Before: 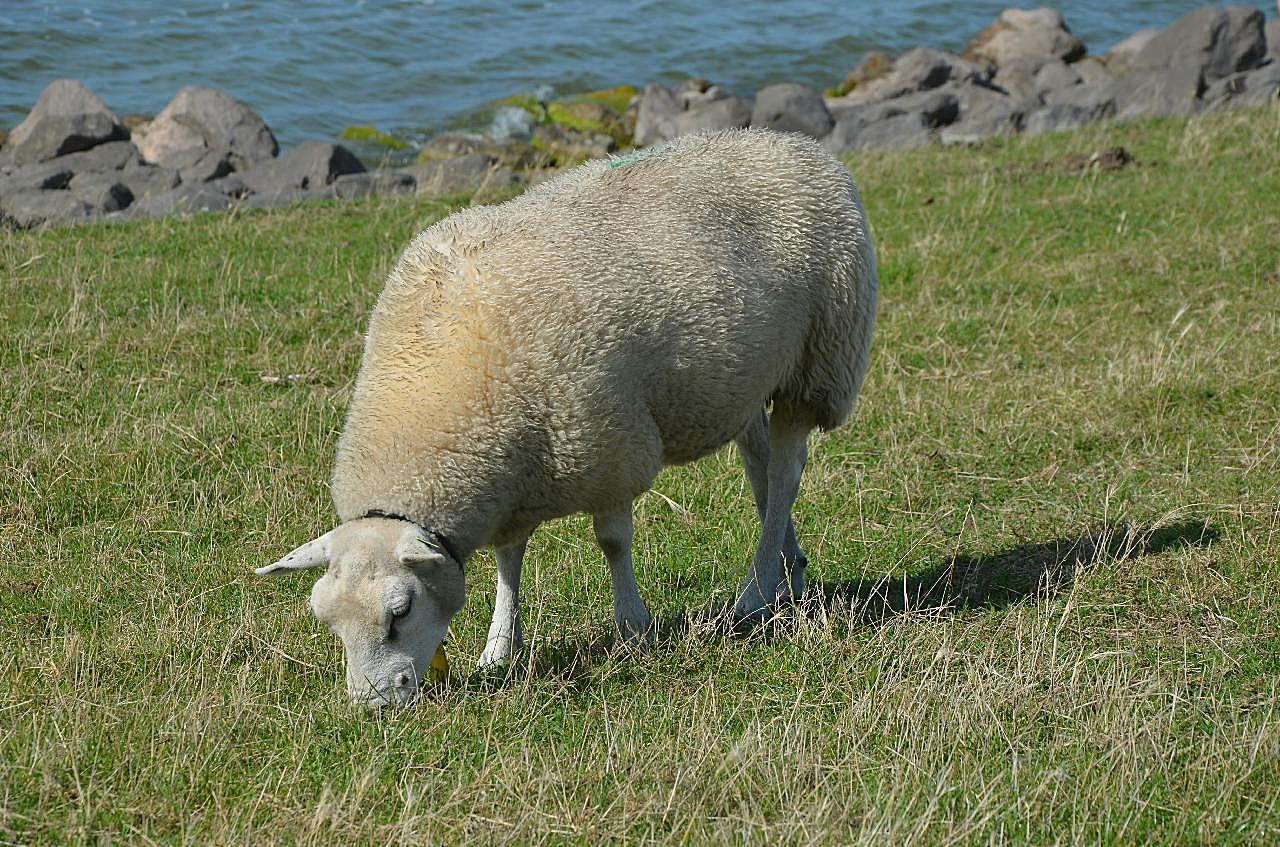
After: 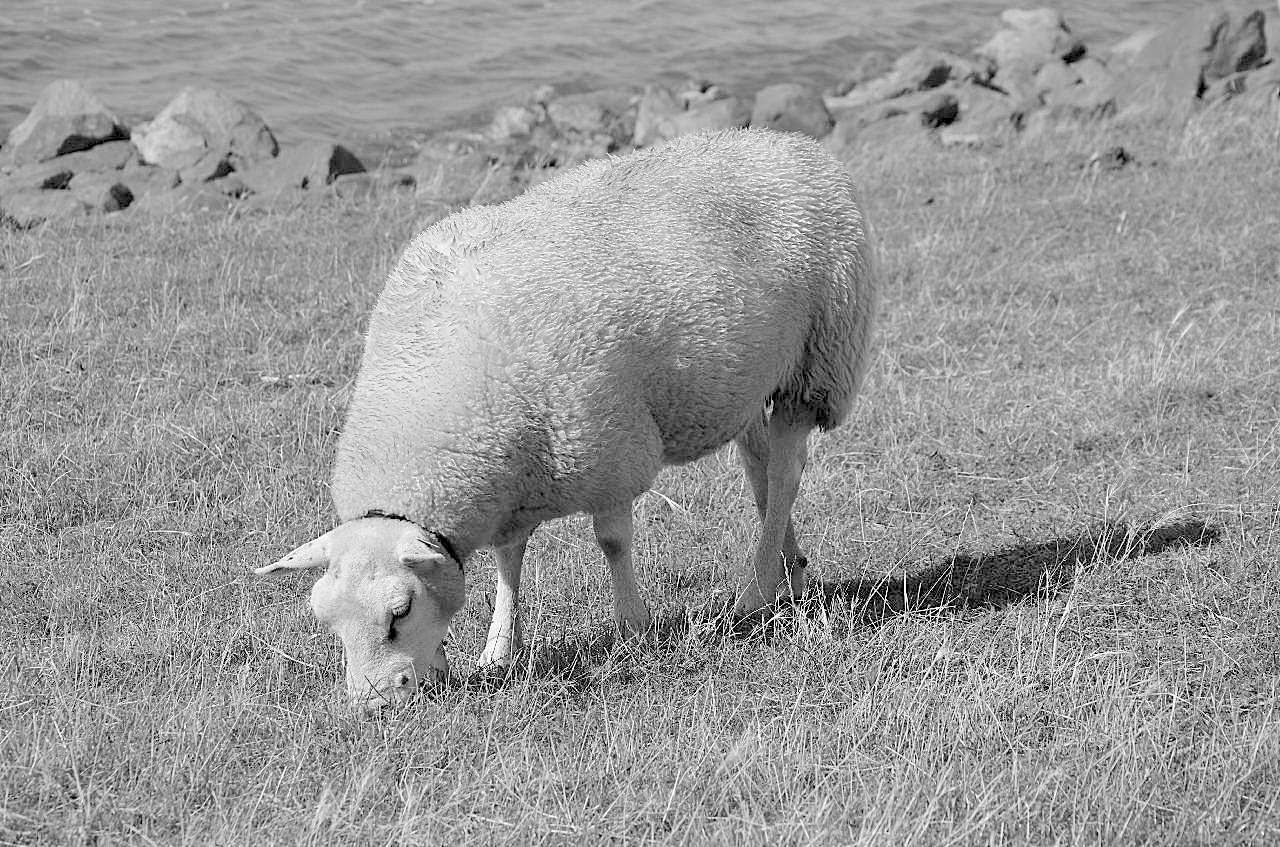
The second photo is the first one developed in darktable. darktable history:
monochrome: on, module defaults
levels: levels [0.072, 0.414, 0.976]
